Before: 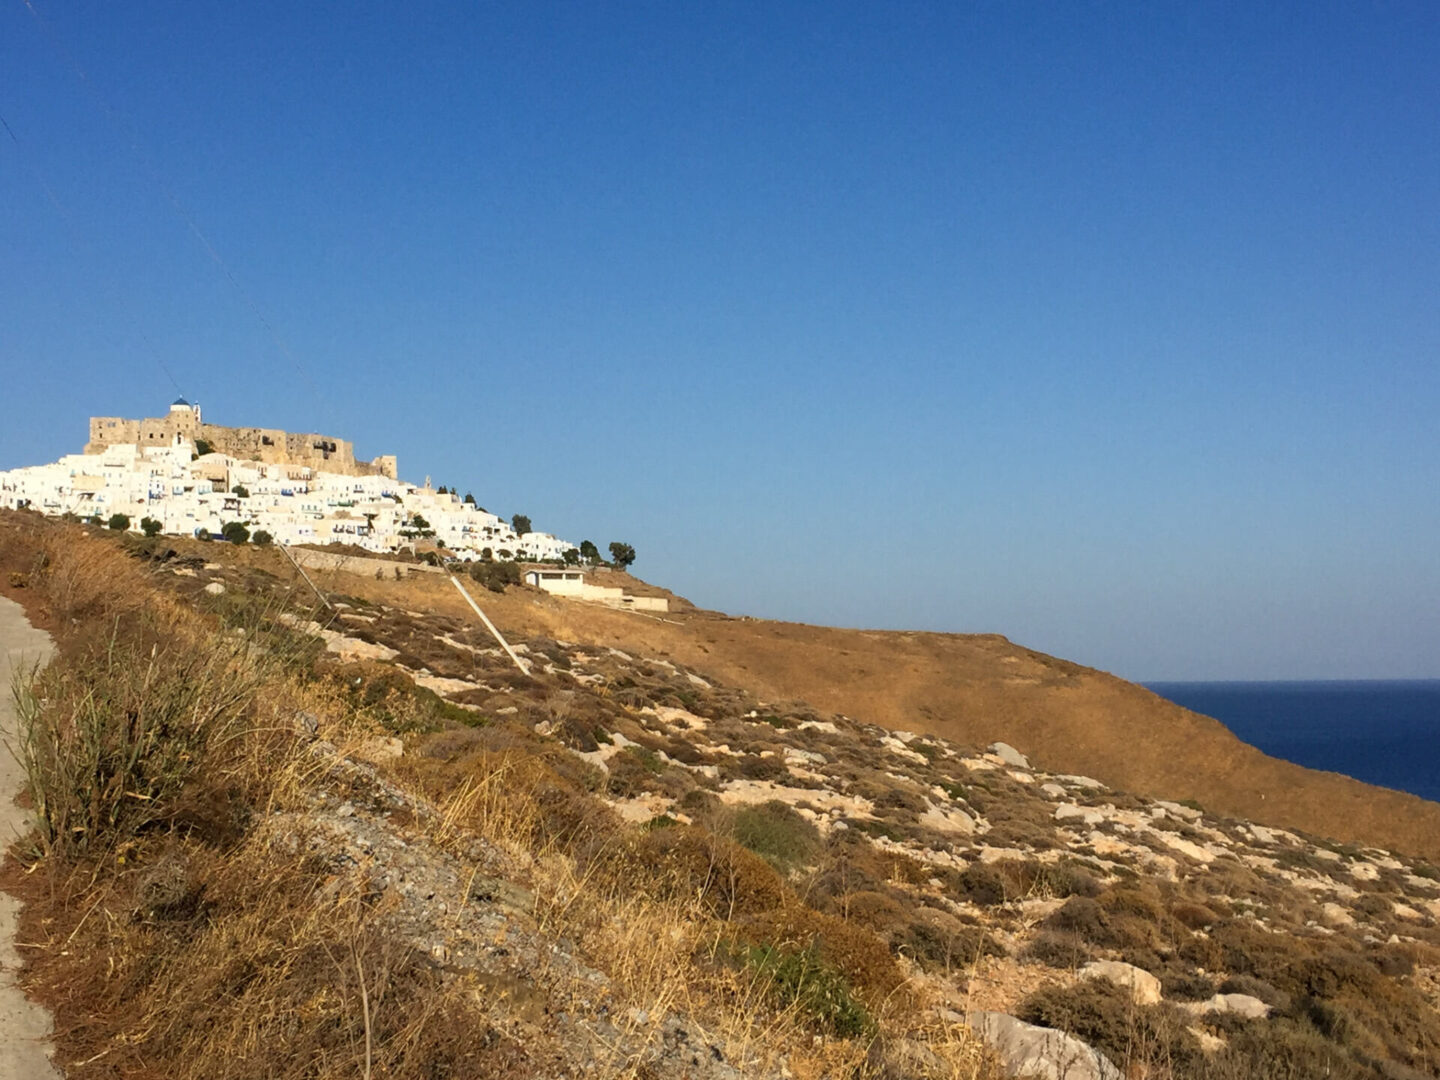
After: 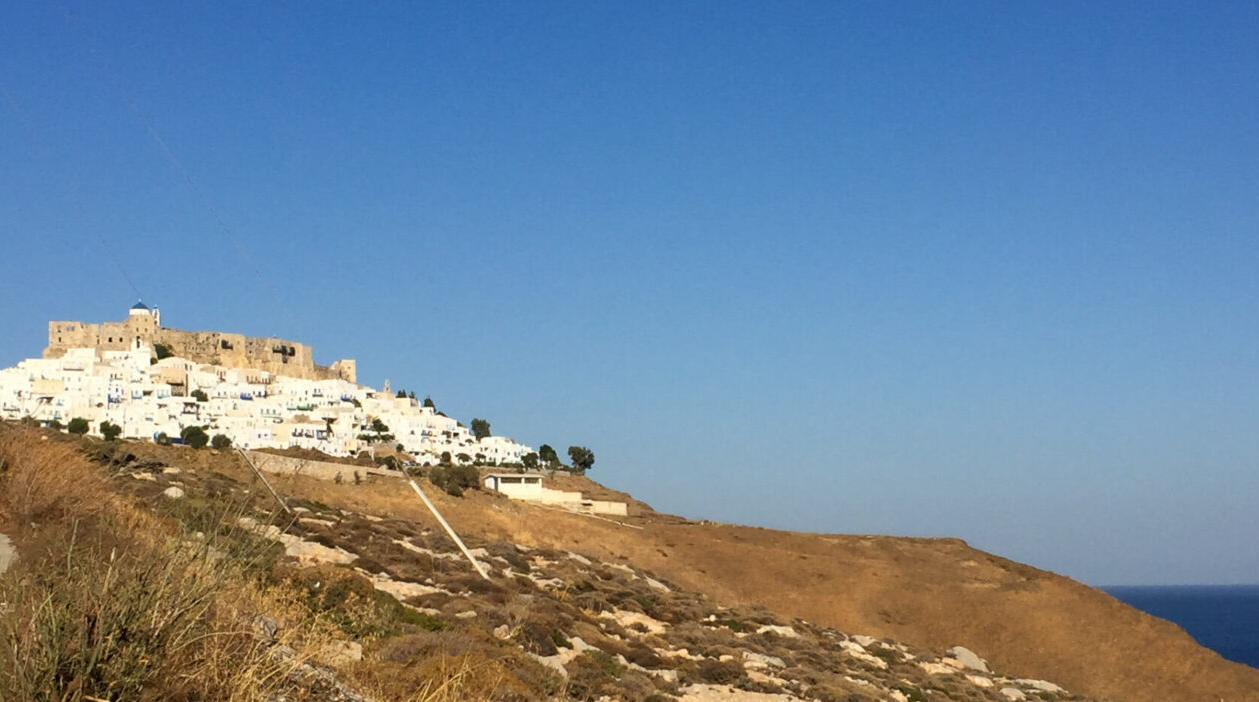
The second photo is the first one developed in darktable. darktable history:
crop: left 2.888%, top 8.976%, right 9.629%, bottom 26.009%
